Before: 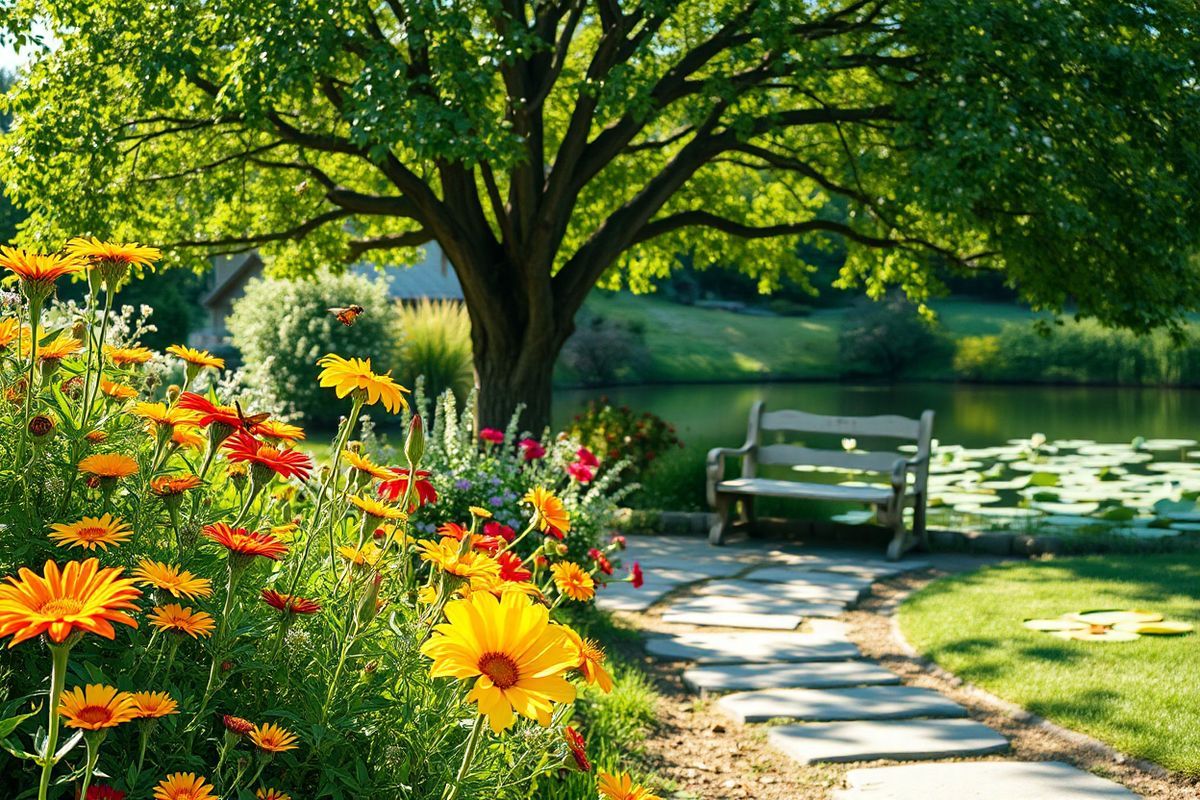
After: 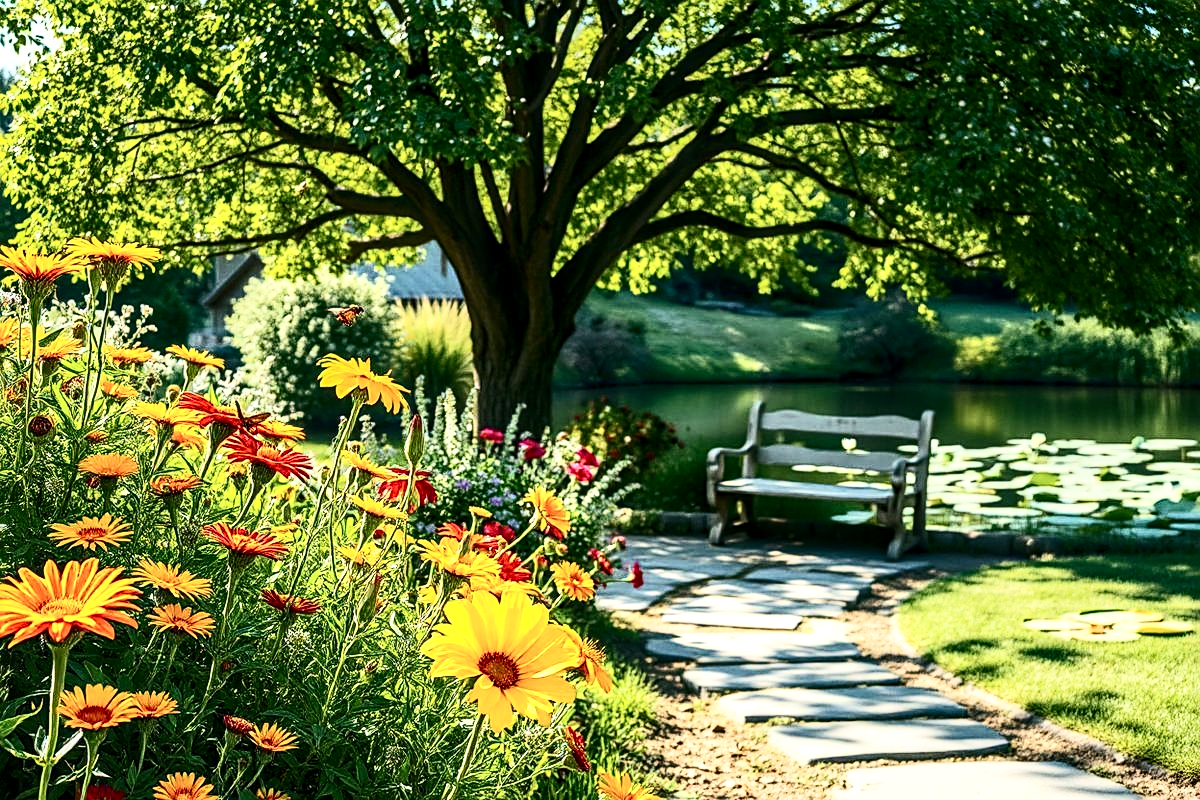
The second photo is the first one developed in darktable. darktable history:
sharpen: on, module defaults
local contrast: detail 144%
tone curve: curves: ch0 [(0, 0) (0.003, 0.003) (0.011, 0.011) (0.025, 0.024) (0.044, 0.043) (0.069, 0.068) (0.1, 0.097) (0.136, 0.133) (0.177, 0.173) (0.224, 0.219) (0.277, 0.27) (0.335, 0.327) (0.399, 0.39) (0.468, 0.457) (0.543, 0.545) (0.623, 0.625) (0.709, 0.71) (0.801, 0.801) (0.898, 0.898) (1, 1)], color space Lab, independent channels, preserve colors none
contrast brightness saturation: contrast 0.381, brightness 0.104
